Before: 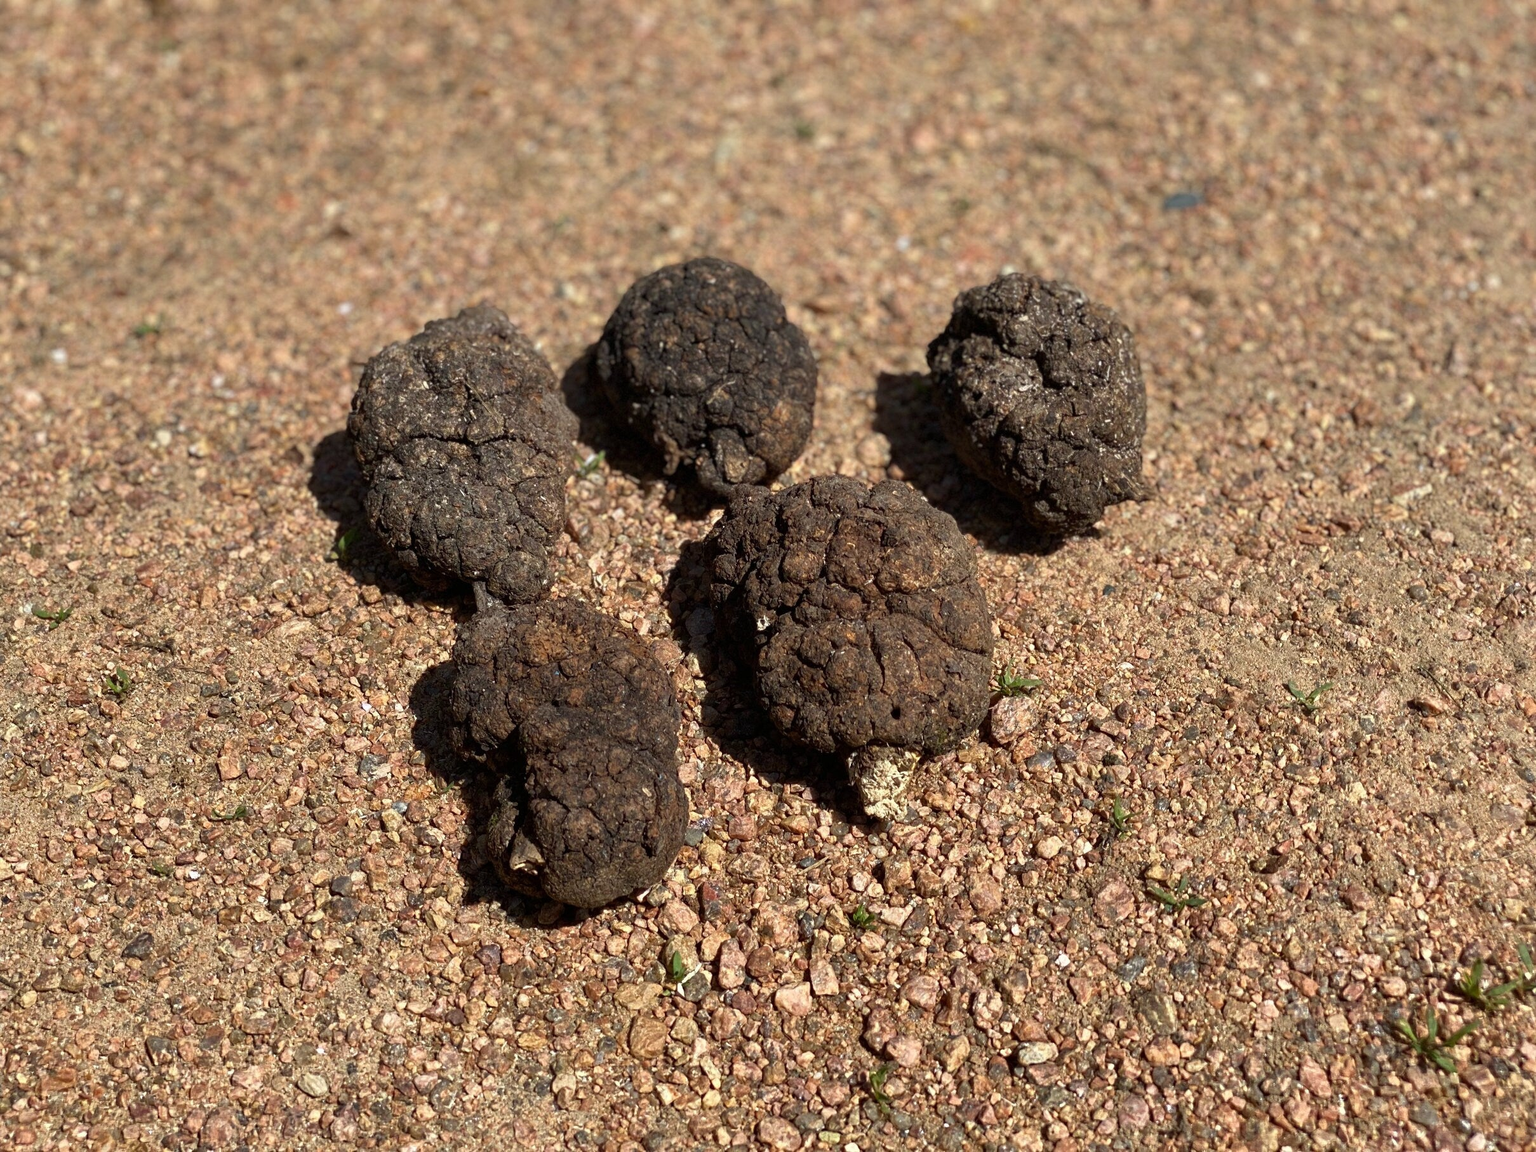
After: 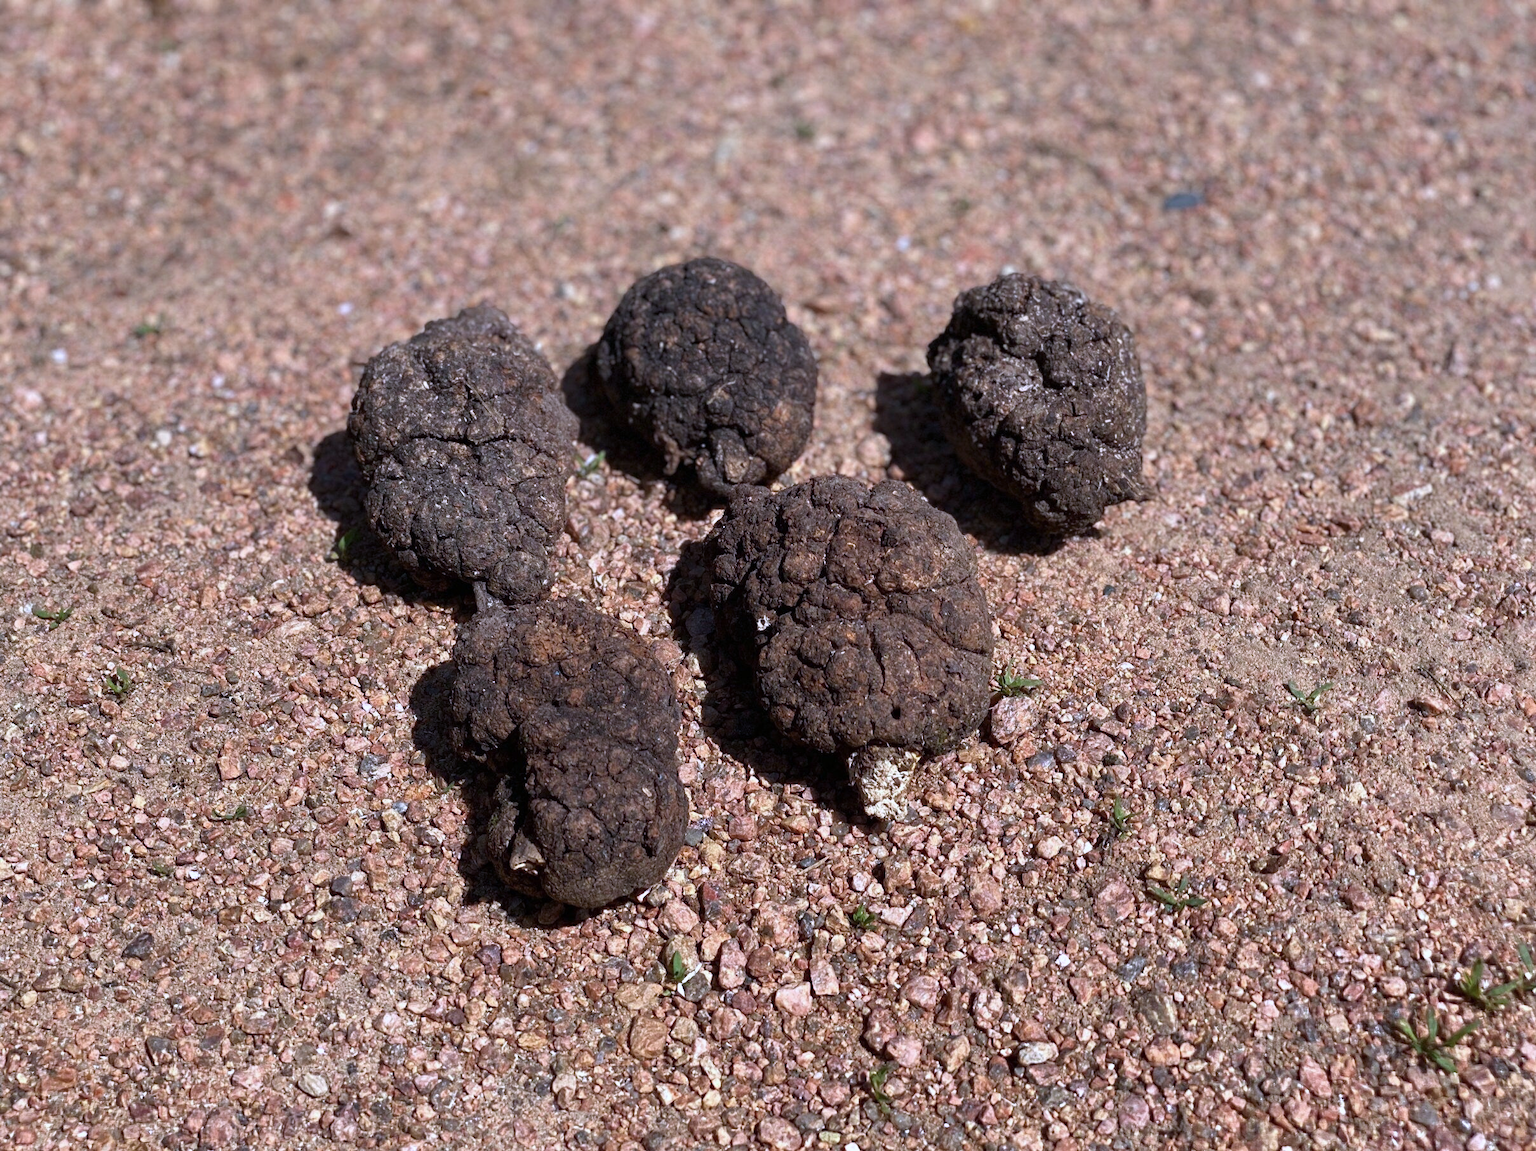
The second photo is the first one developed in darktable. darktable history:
color calibration: illuminant as shot in camera, x 0.379, y 0.397, temperature 4133.53 K
